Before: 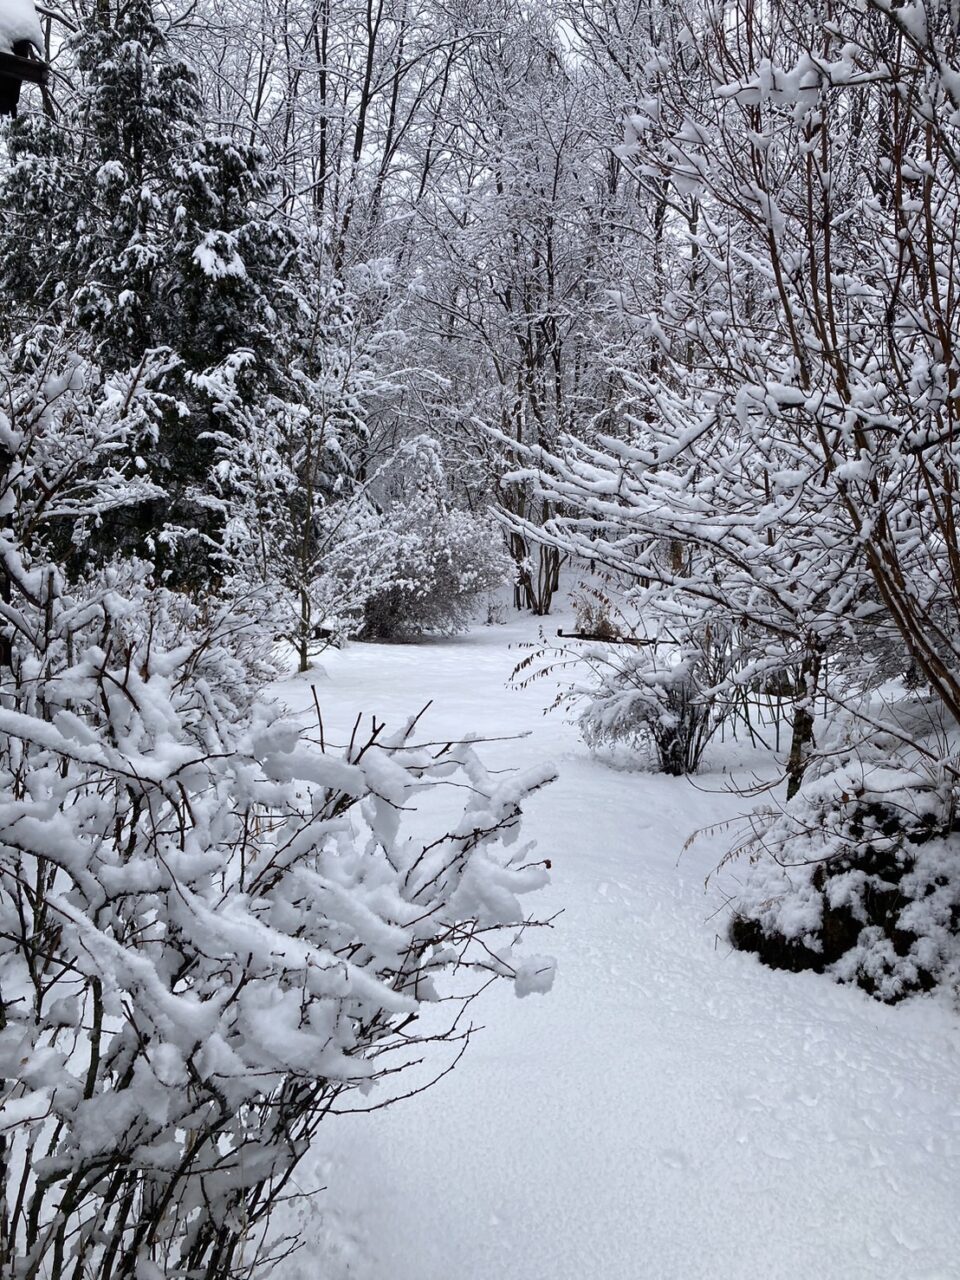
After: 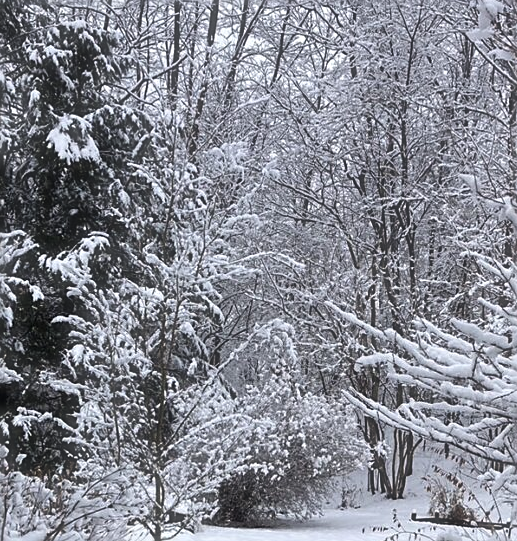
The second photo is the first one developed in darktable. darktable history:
crop: left 15.306%, top 9.065%, right 30.789%, bottom 48.638%
haze removal: strength -0.1, adaptive false
sharpen: on, module defaults
